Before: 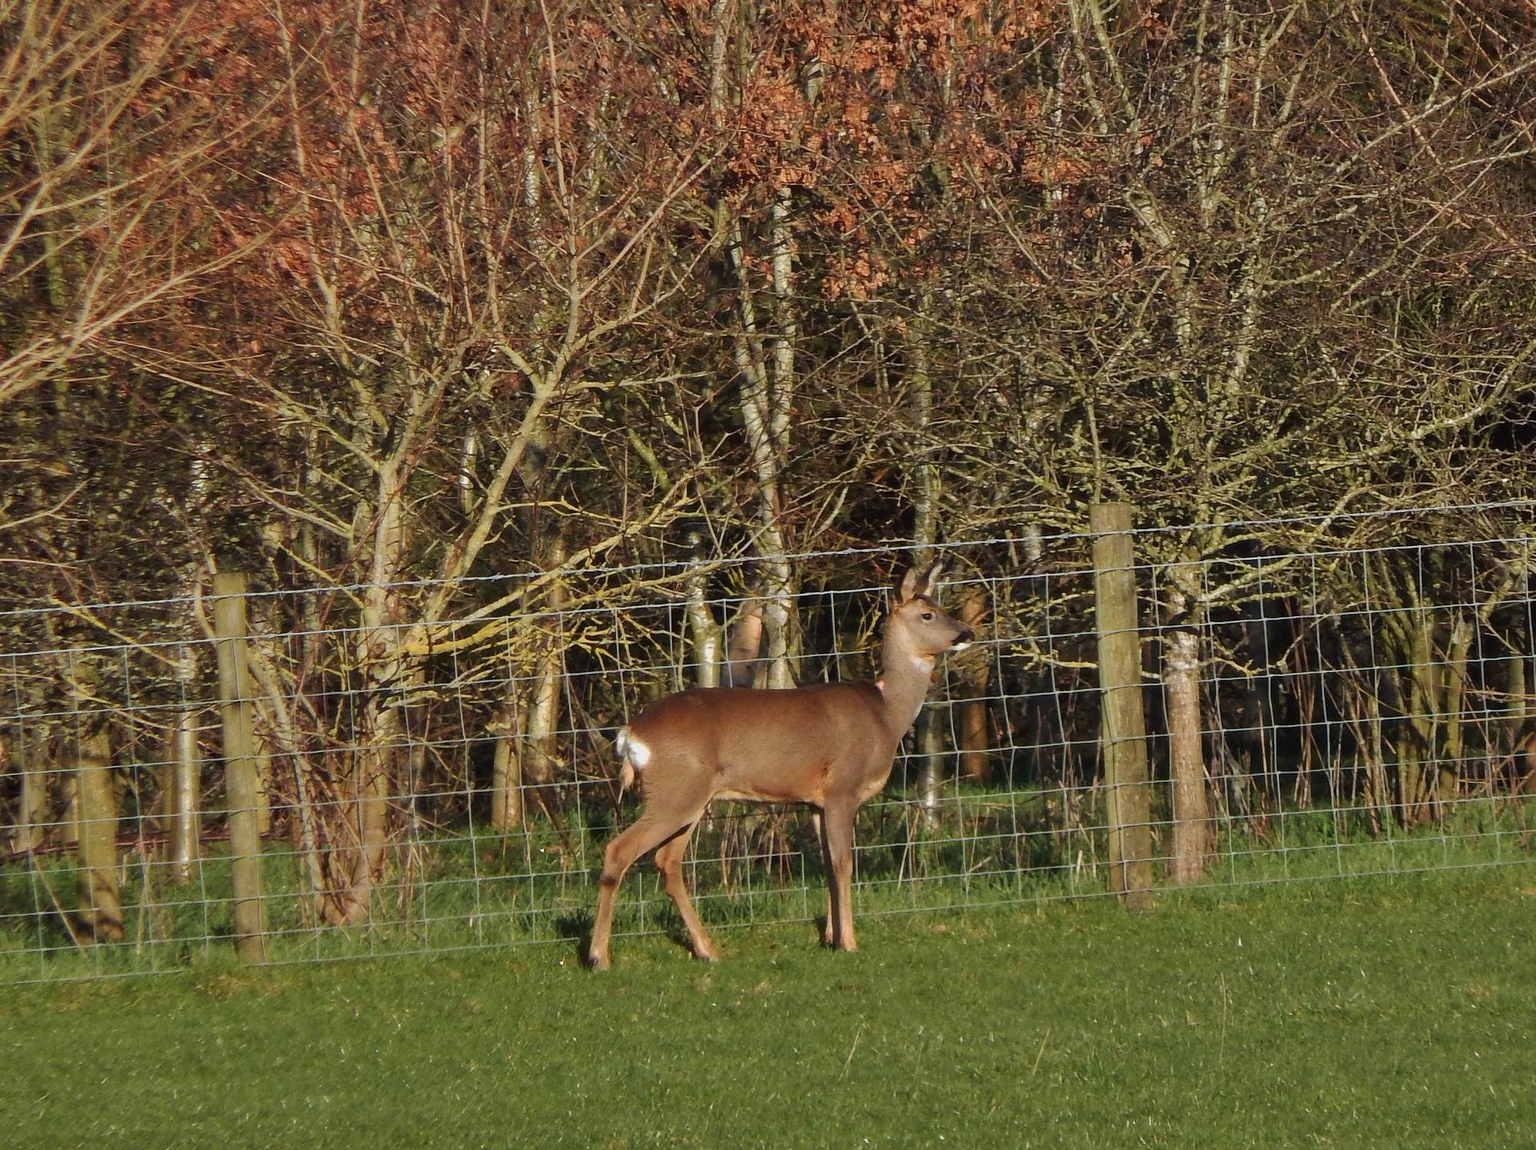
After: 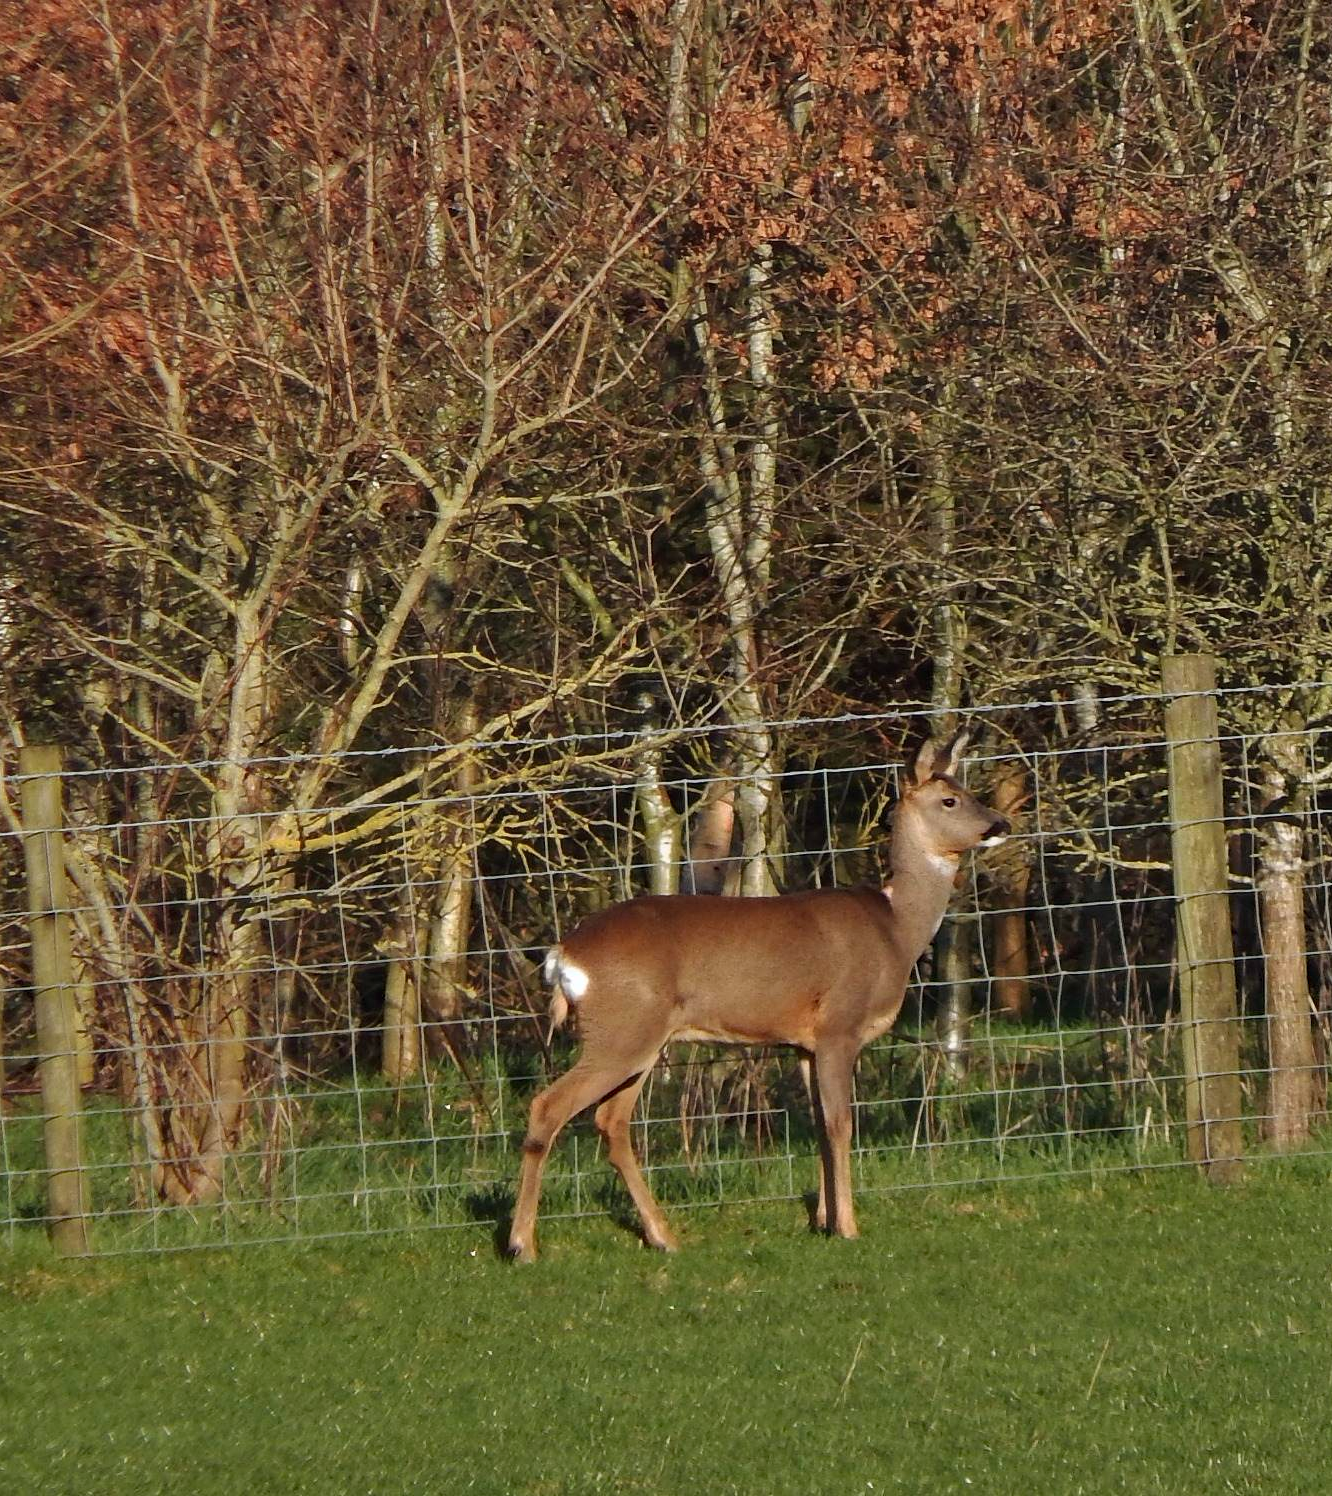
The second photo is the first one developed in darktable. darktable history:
shadows and highlights: shadows 0.618, highlights 39.69
base curve: preserve colors none
crop and rotate: left 12.903%, right 20.483%
haze removal: compatibility mode true
